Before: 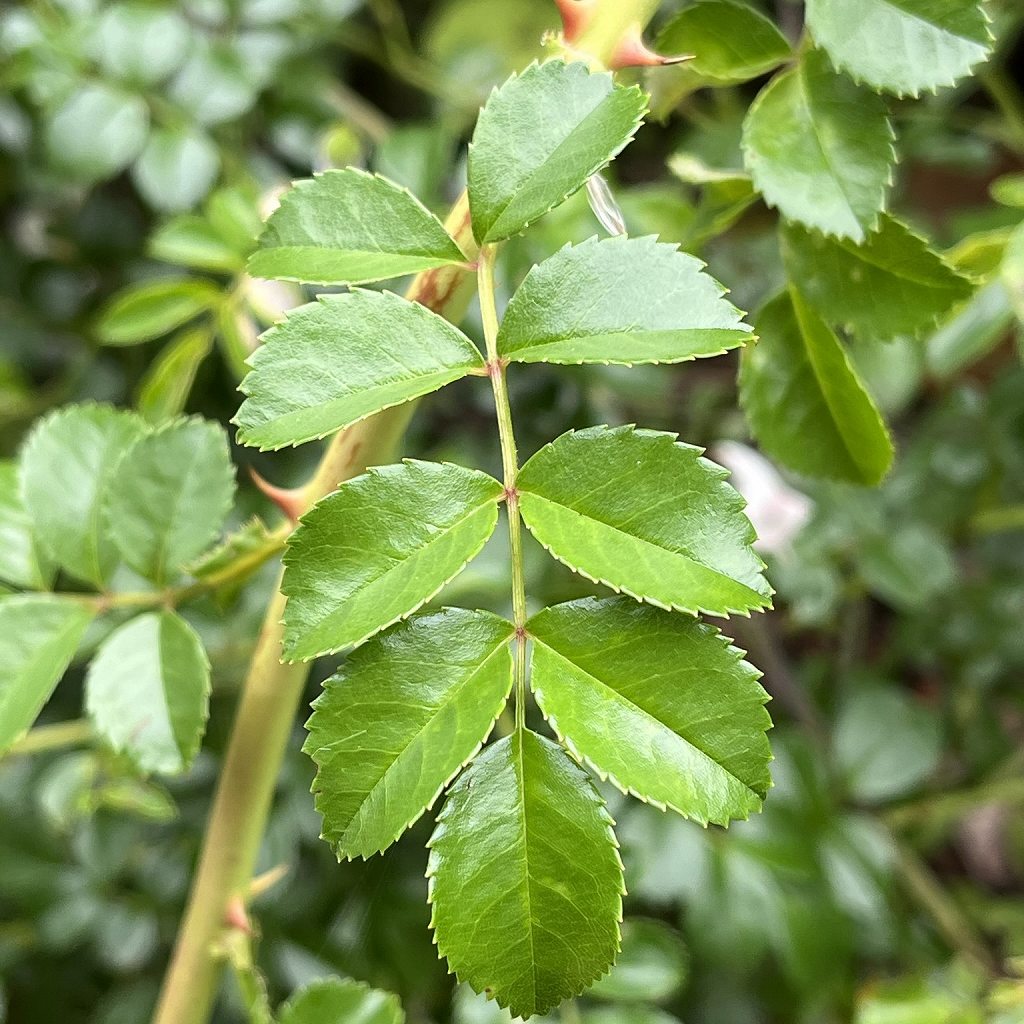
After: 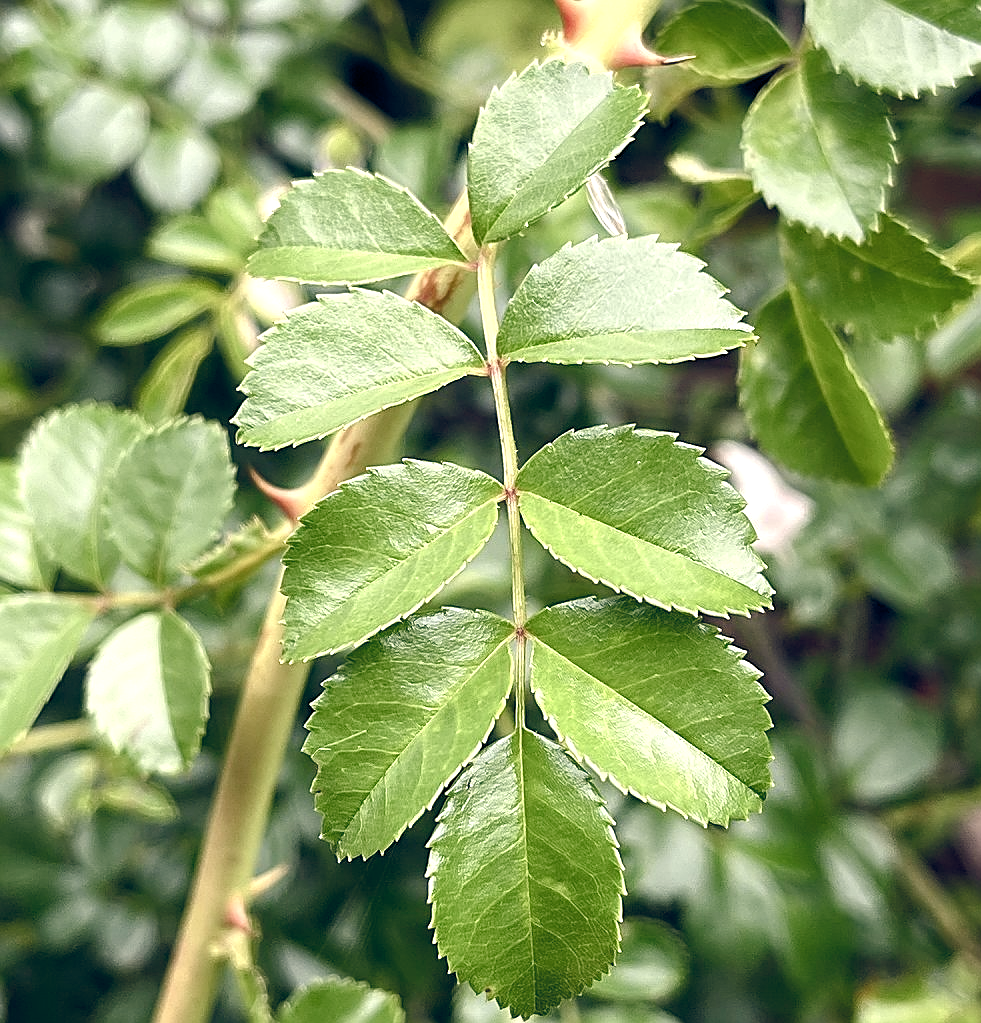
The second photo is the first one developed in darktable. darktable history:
crop: right 4.126%, bottom 0.031%
sharpen: on, module defaults
color balance rgb: highlights gain › chroma 2.94%, highlights gain › hue 60.57°, global offset › chroma 0.25%, global offset › hue 256.52°, perceptual saturation grading › global saturation 20%, perceptual saturation grading › highlights -50%, perceptual saturation grading › shadows 30%, contrast 15%
